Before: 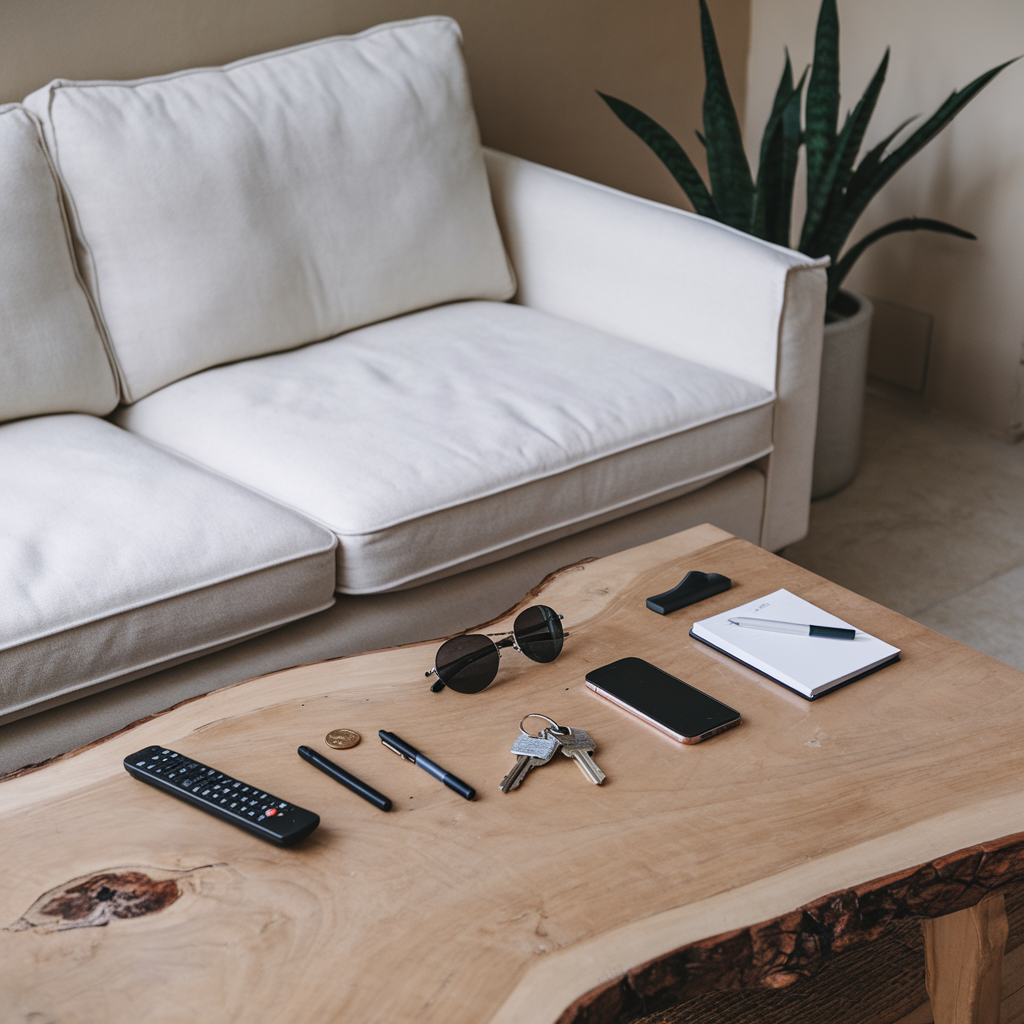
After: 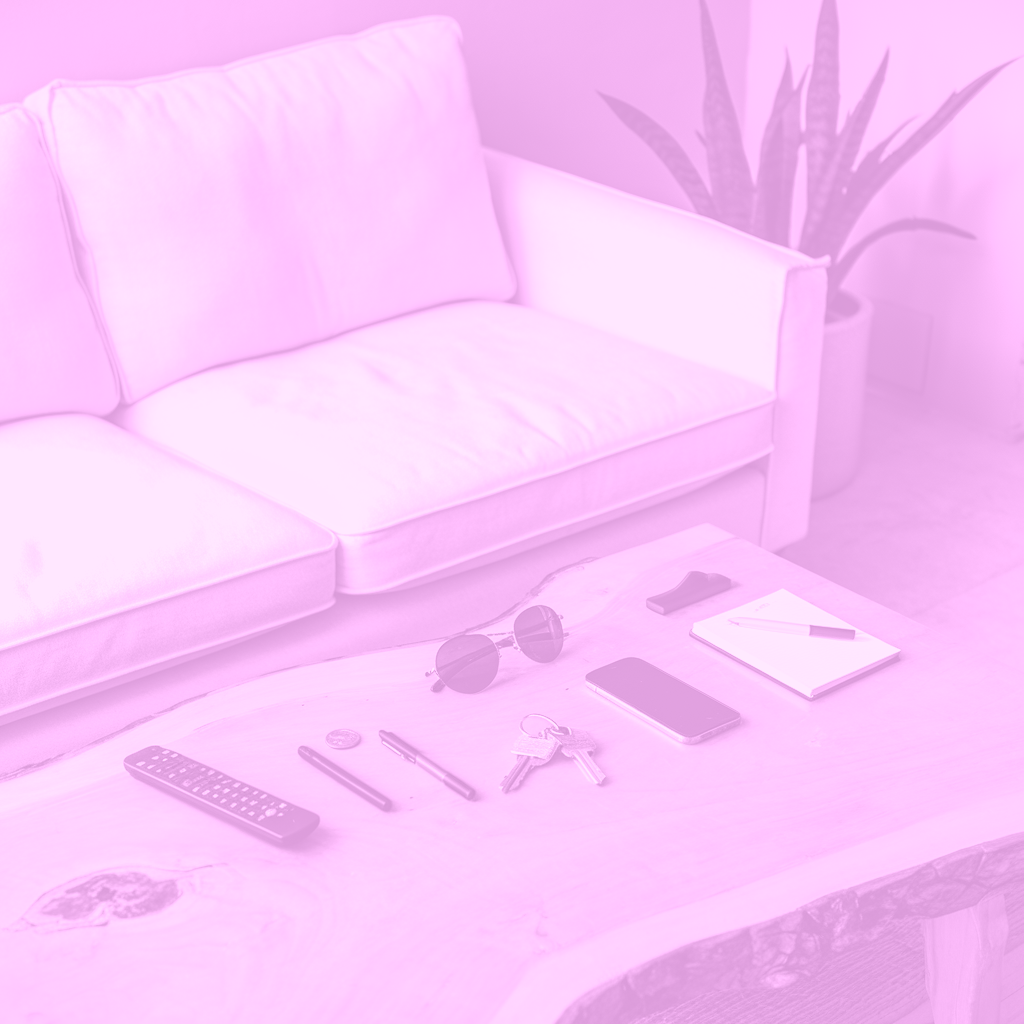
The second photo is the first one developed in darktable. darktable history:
white balance: red 0.931, blue 1.11
exposure: black level correction -0.002, exposure 0.54 EV, compensate highlight preservation false
colorize: hue 331.2°, saturation 75%, source mix 30.28%, lightness 70.52%, version 1
base curve: curves: ch0 [(0, 0) (0.303, 0.277) (1, 1)]
local contrast: highlights 100%, shadows 100%, detail 120%, midtone range 0.2
shadows and highlights: on, module defaults
